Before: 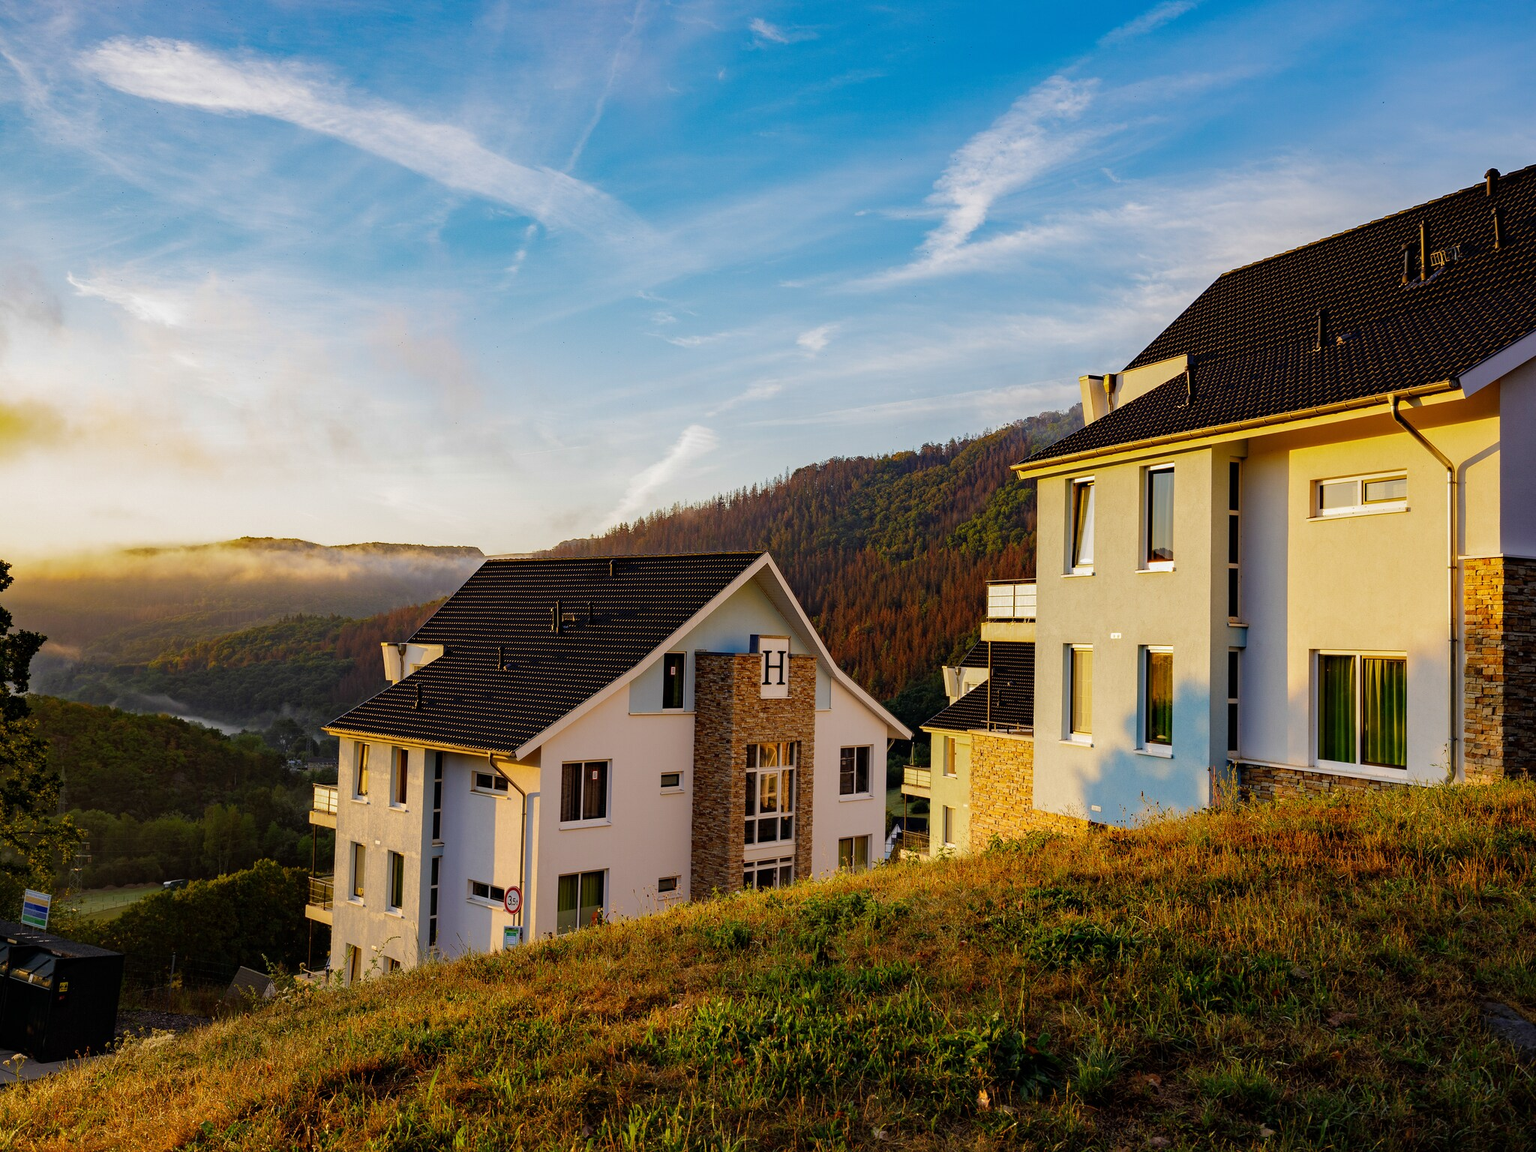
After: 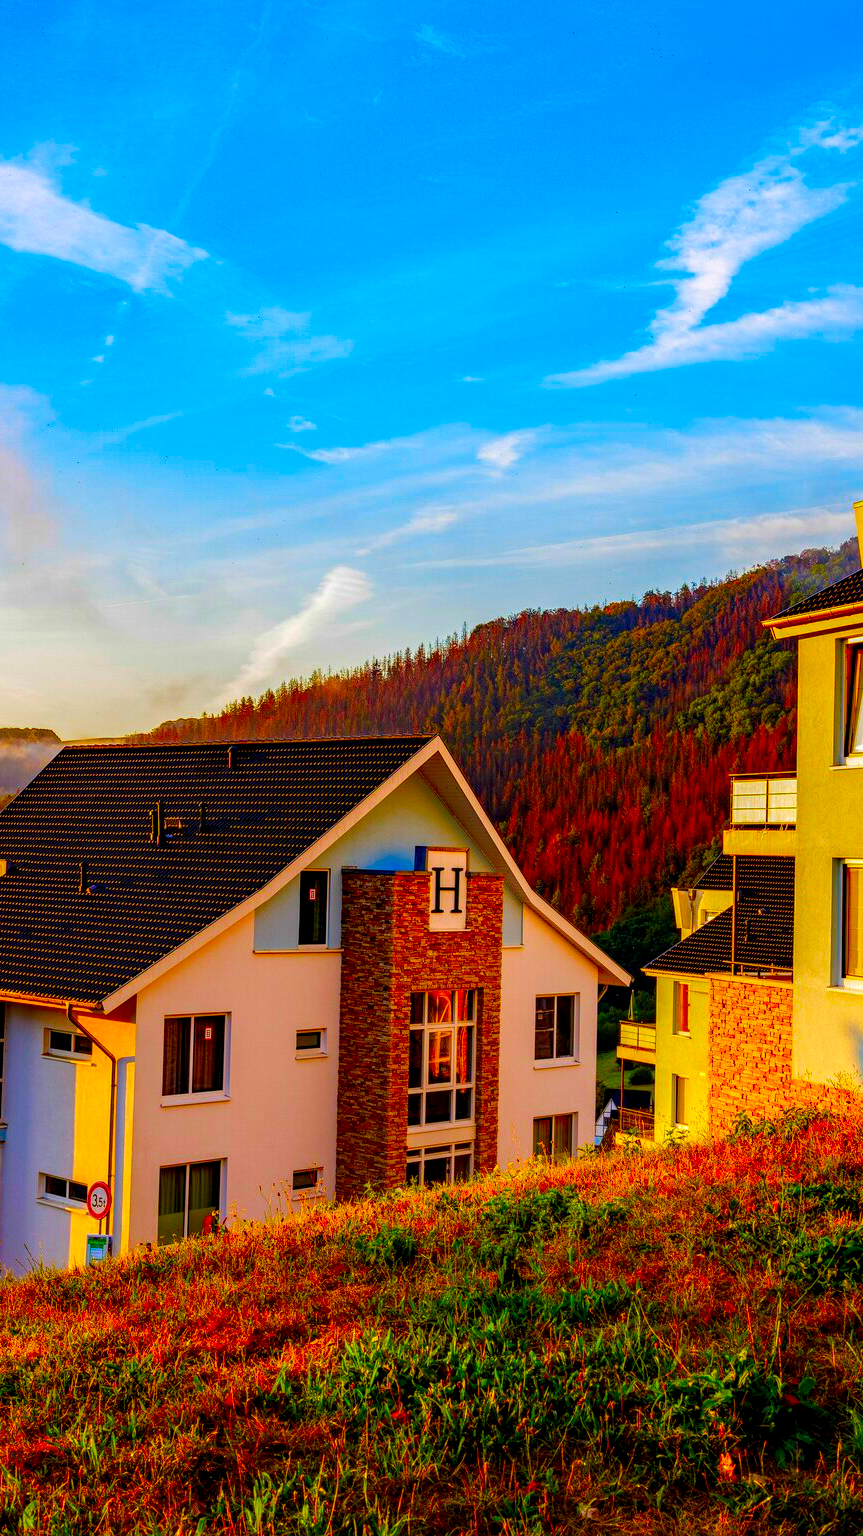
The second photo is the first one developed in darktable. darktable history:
local contrast: highlights 25%, detail 150%
color correction: saturation 3
crop: left 28.583%, right 29.231%
